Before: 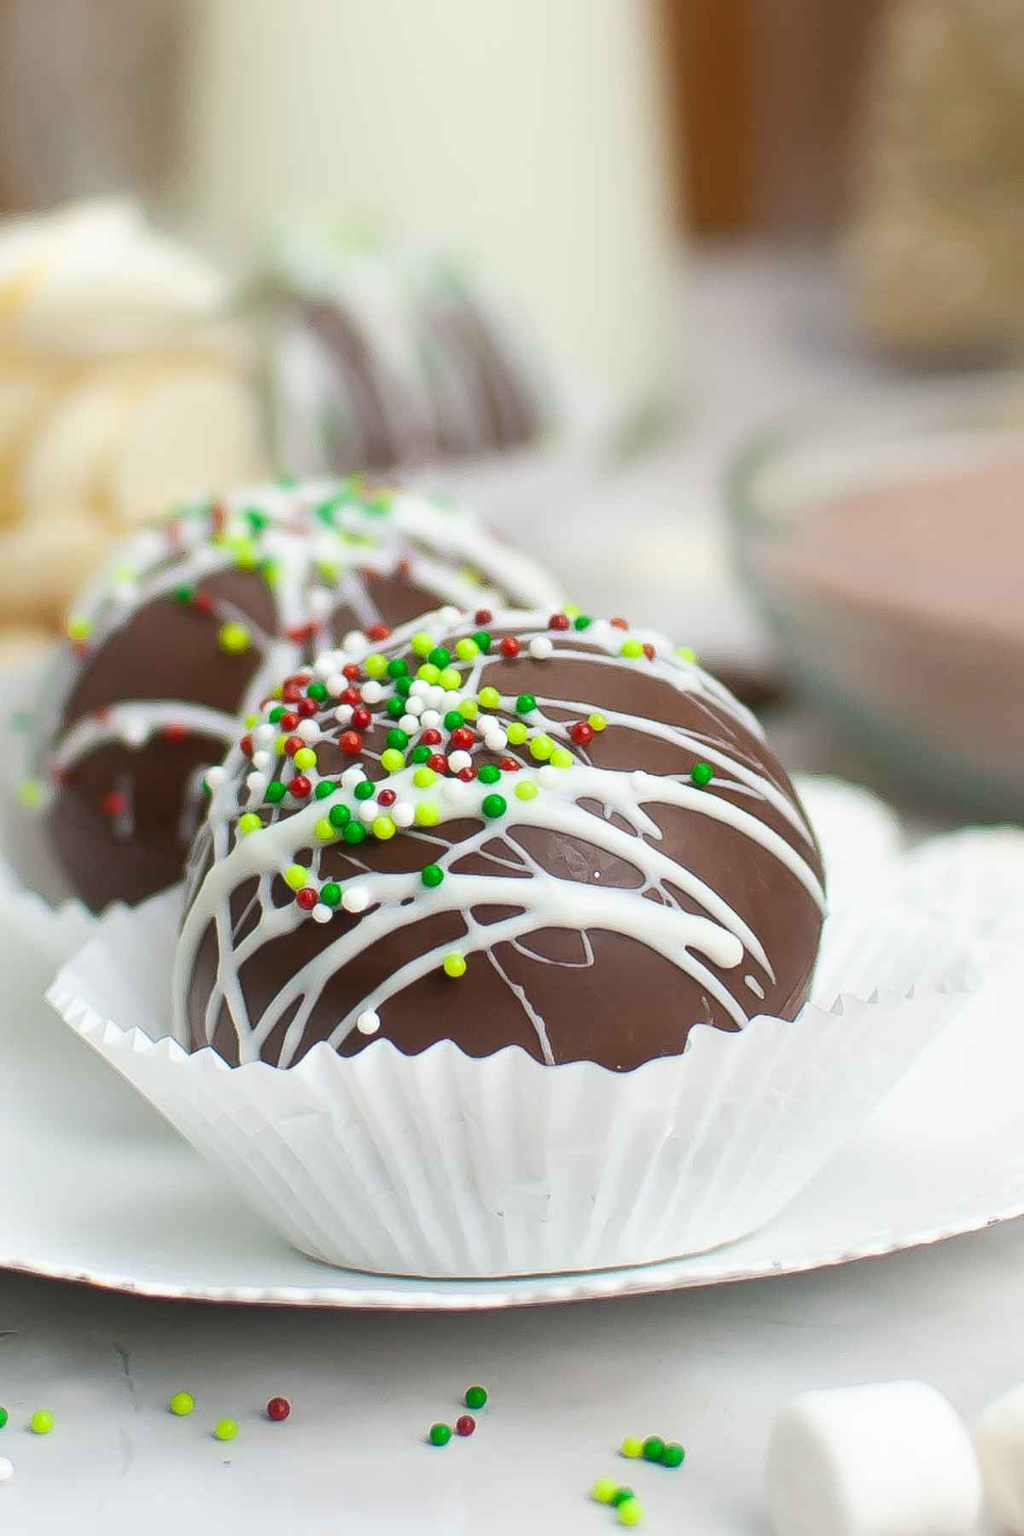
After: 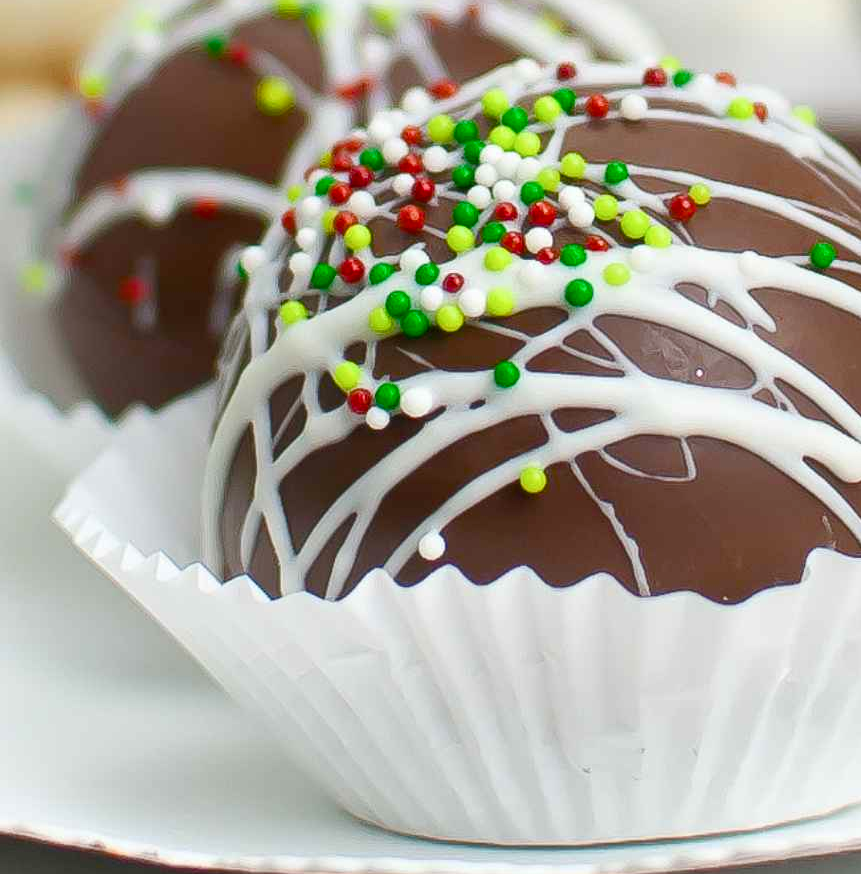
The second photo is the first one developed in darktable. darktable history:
color balance rgb: perceptual saturation grading › global saturation 20%, perceptual saturation grading › highlights -24.827%, perceptual saturation grading › shadows 24.314%
crop: top 36.259%, right 28.182%, bottom 15.172%
